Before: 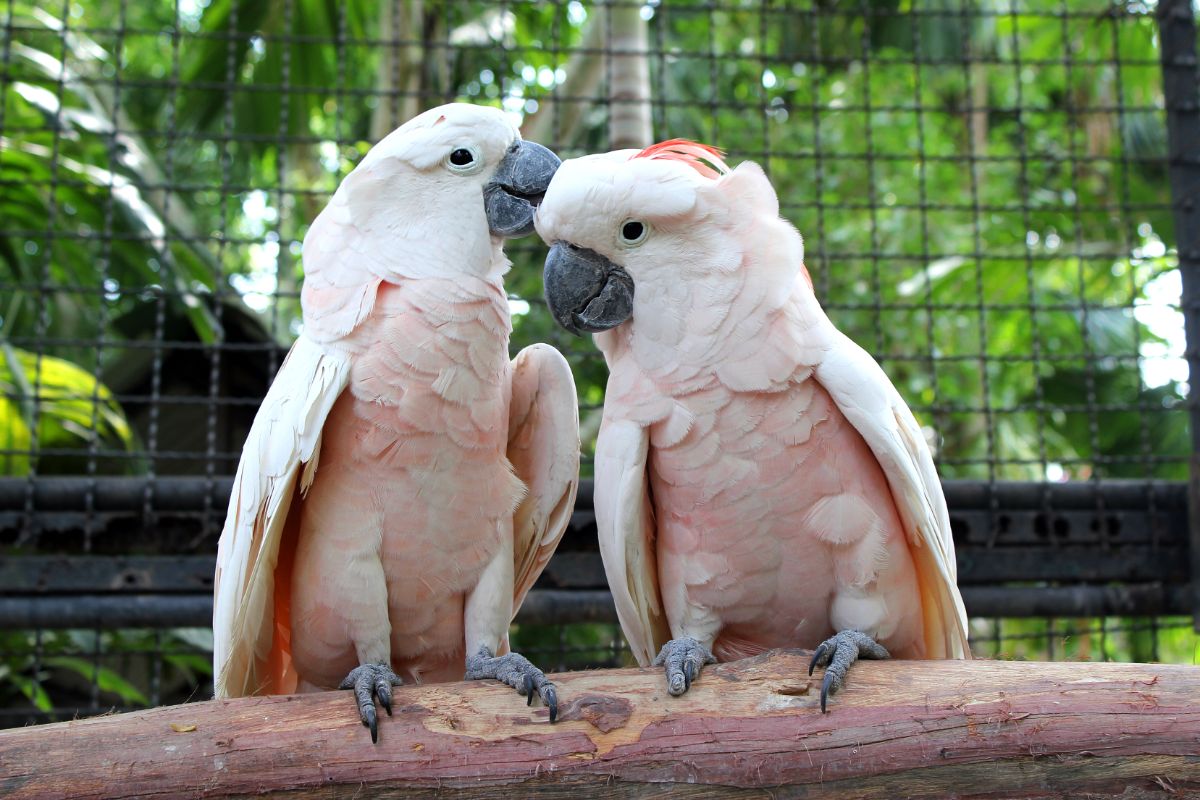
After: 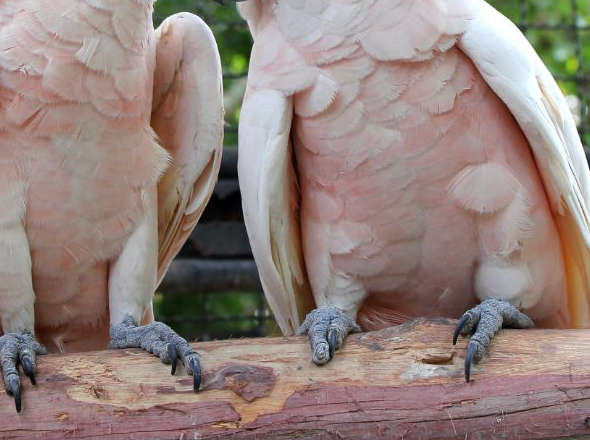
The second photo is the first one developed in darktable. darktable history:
crop: left 29.715%, top 41.415%, right 21.118%, bottom 3.477%
